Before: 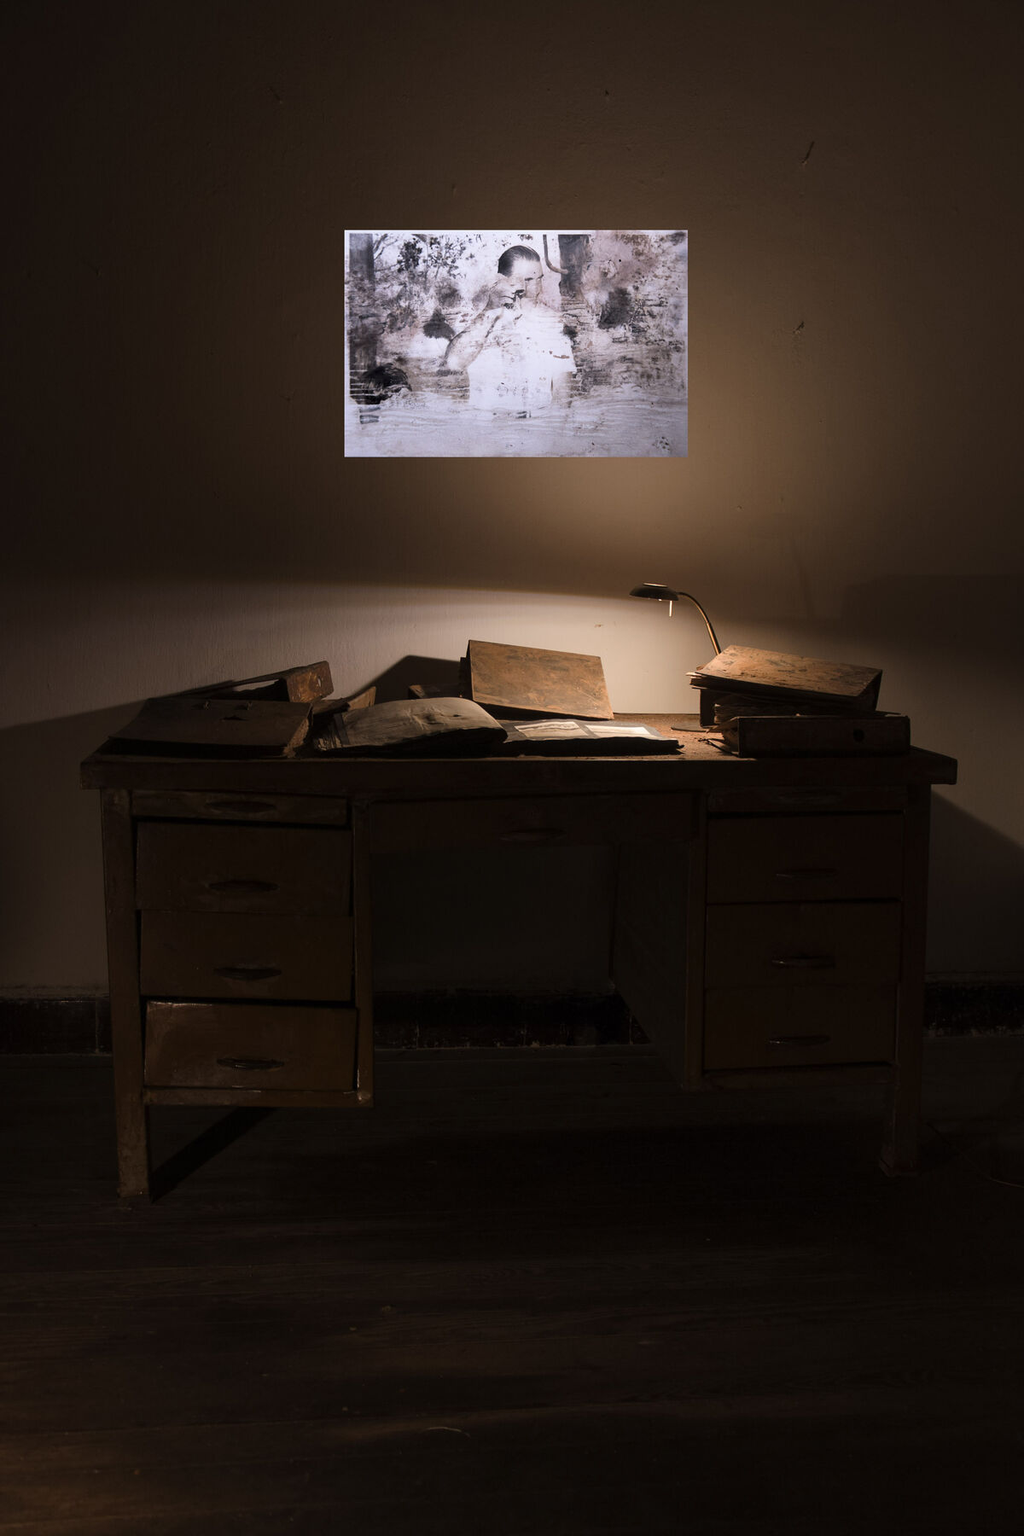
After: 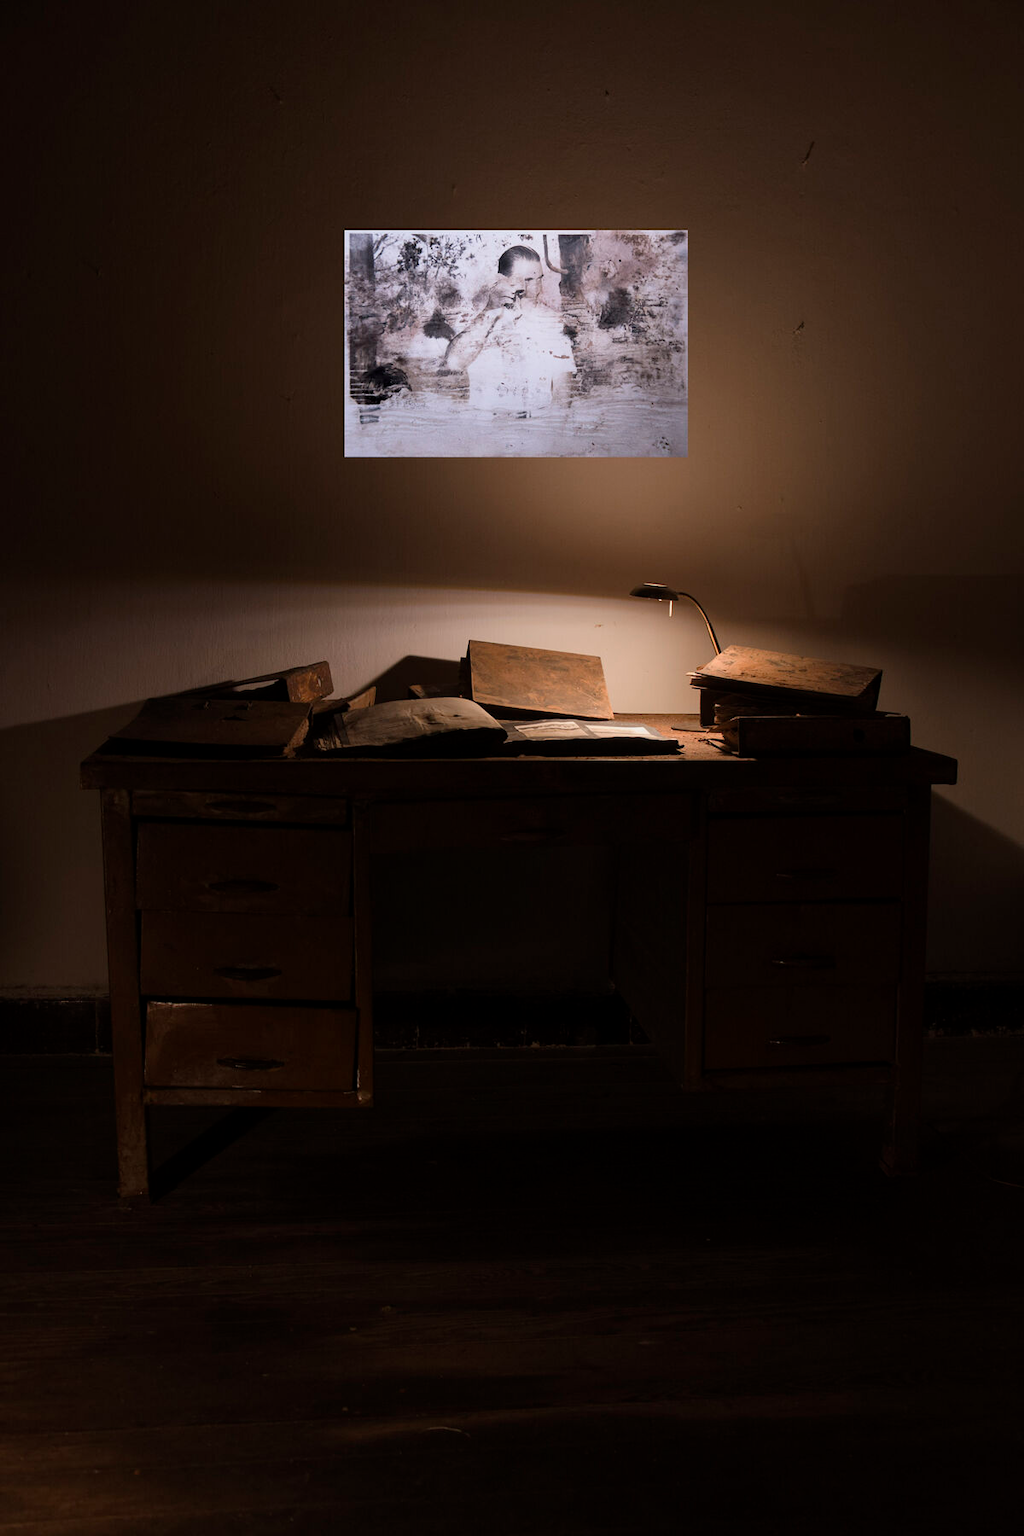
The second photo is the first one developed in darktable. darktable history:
exposure: exposure -0.175 EV, compensate highlight preservation false
